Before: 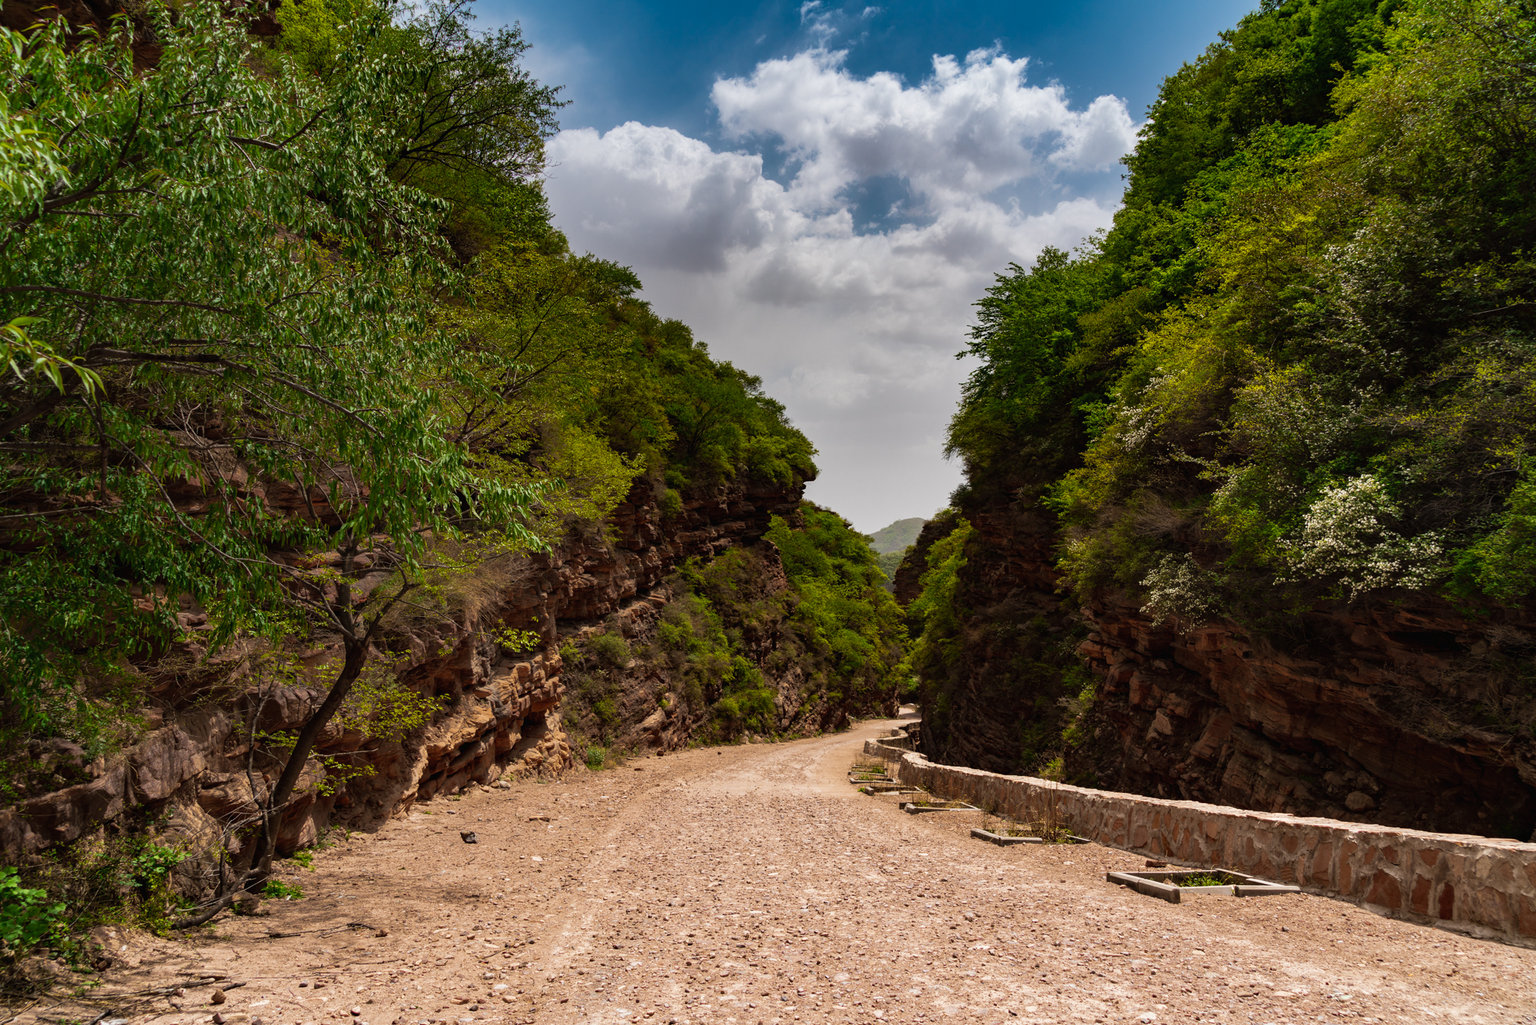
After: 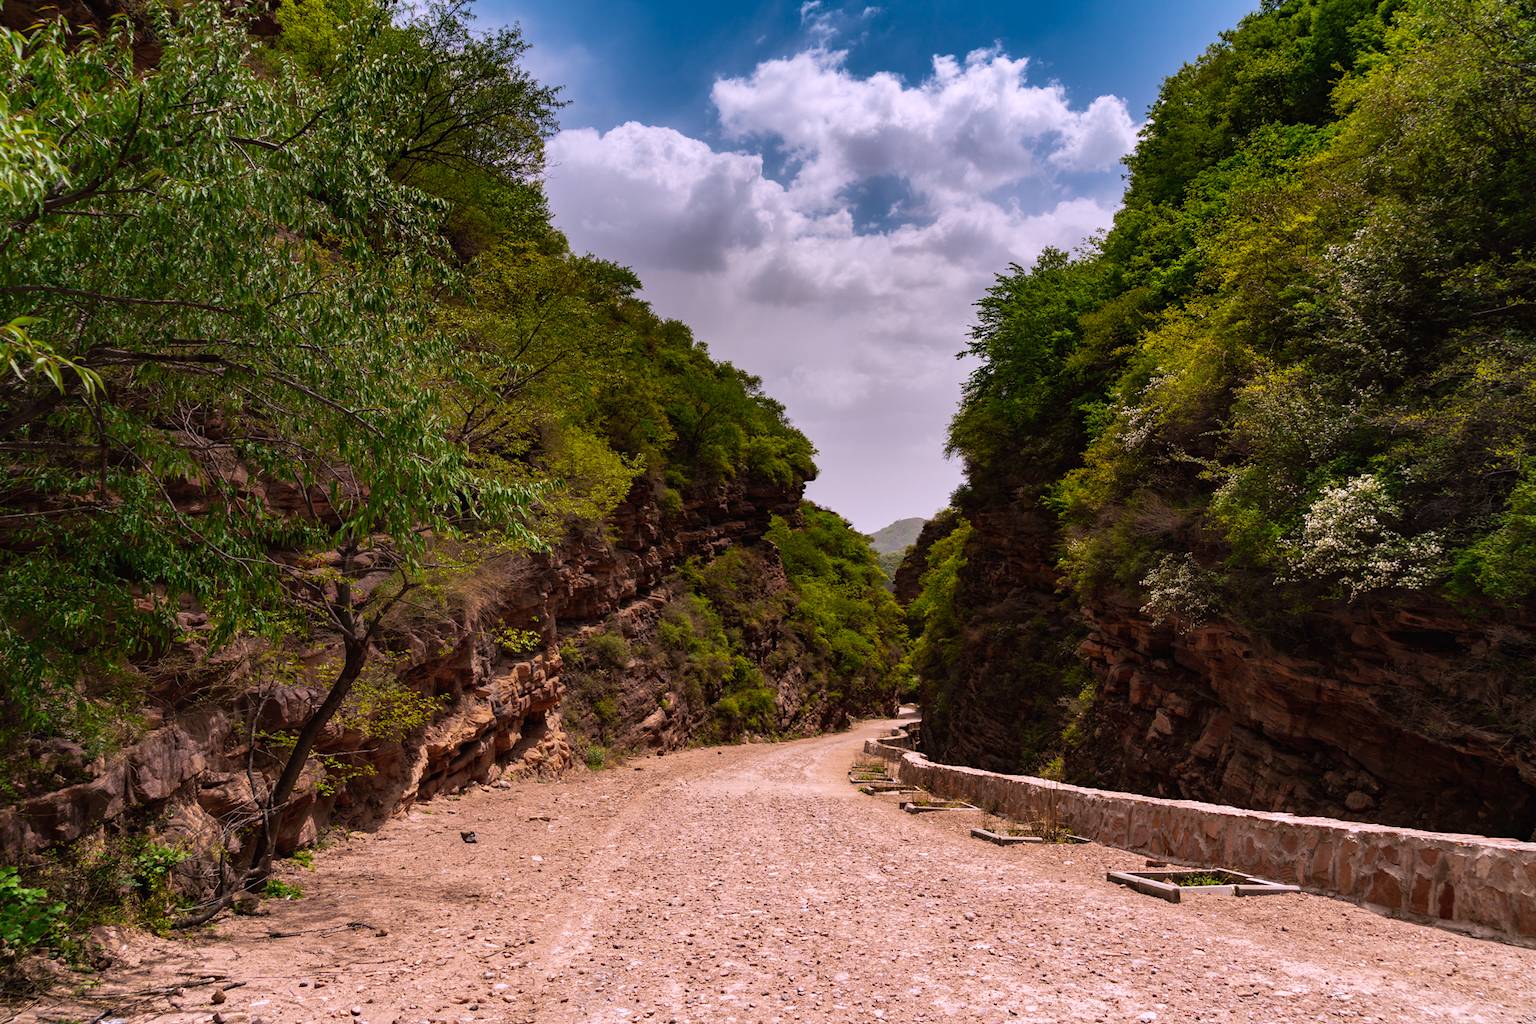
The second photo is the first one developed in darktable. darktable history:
exposure: compensate highlight preservation false
white balance: red 1.066, blue 1.119
